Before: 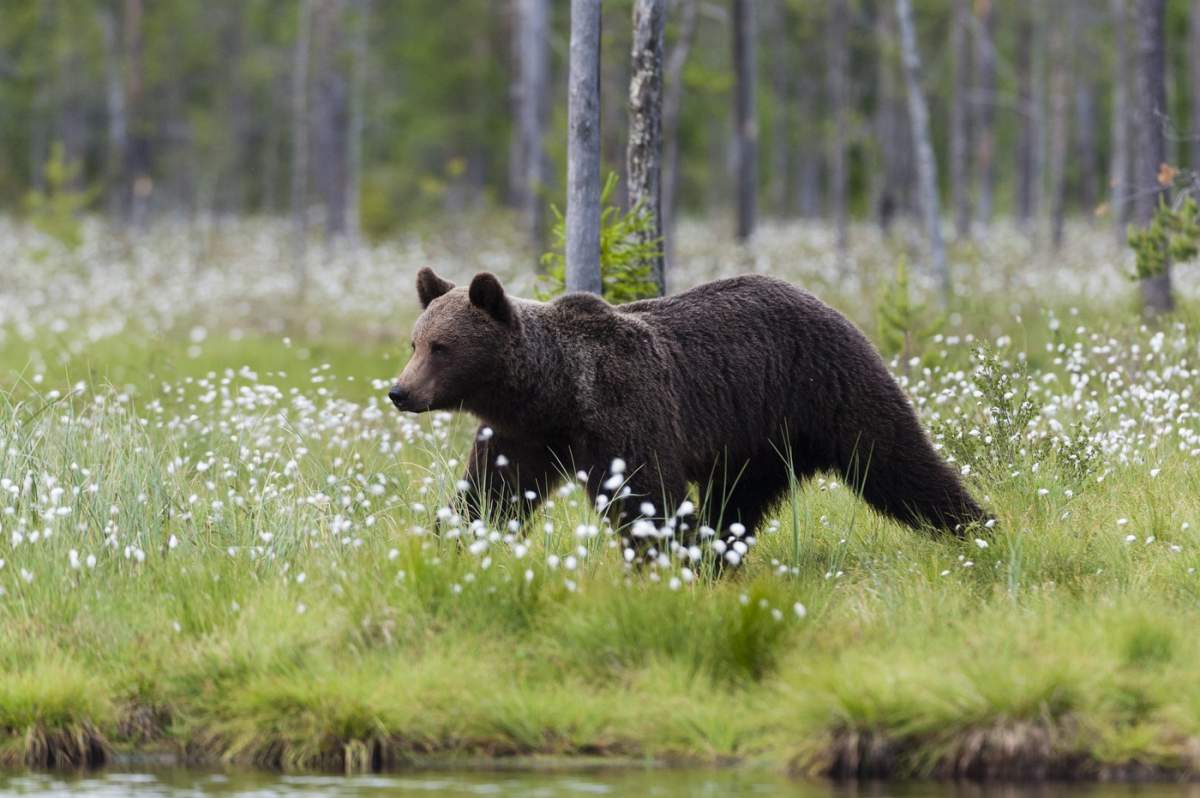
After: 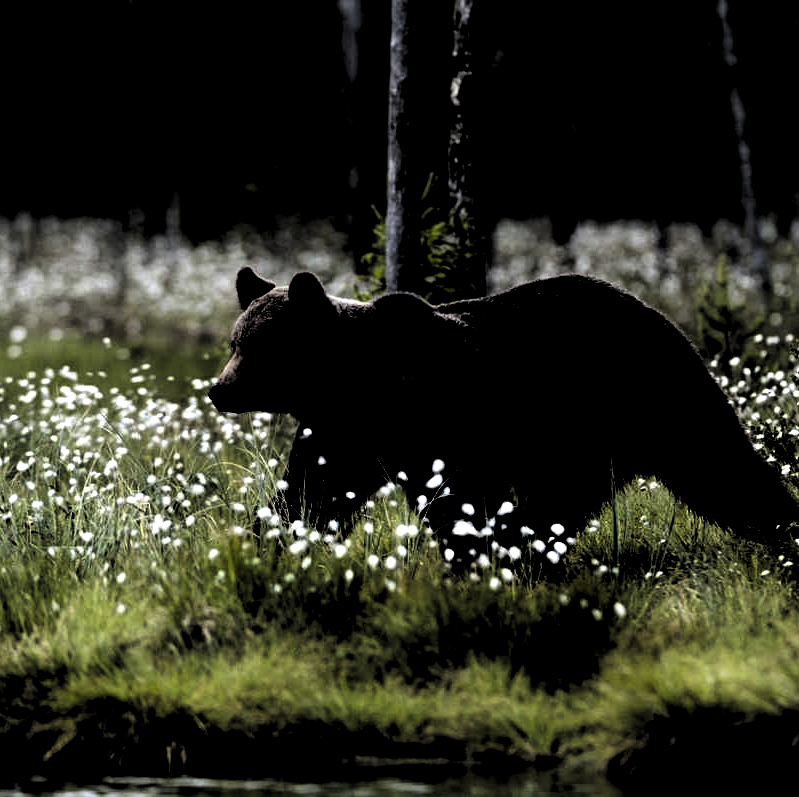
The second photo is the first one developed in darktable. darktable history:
tone equalizer: on, module defaults
crop and rotate: left 15.055%, right 18.278%
levels: levels [0.514, 0.759, 1]
color balance rgb: perceptual brilliance grading › highlights 14.29%, perceptual brilliance grading › mid-tones -5.92%, perceptual brilliance grading › shadows -26.83%, global vibrance 31.18%
